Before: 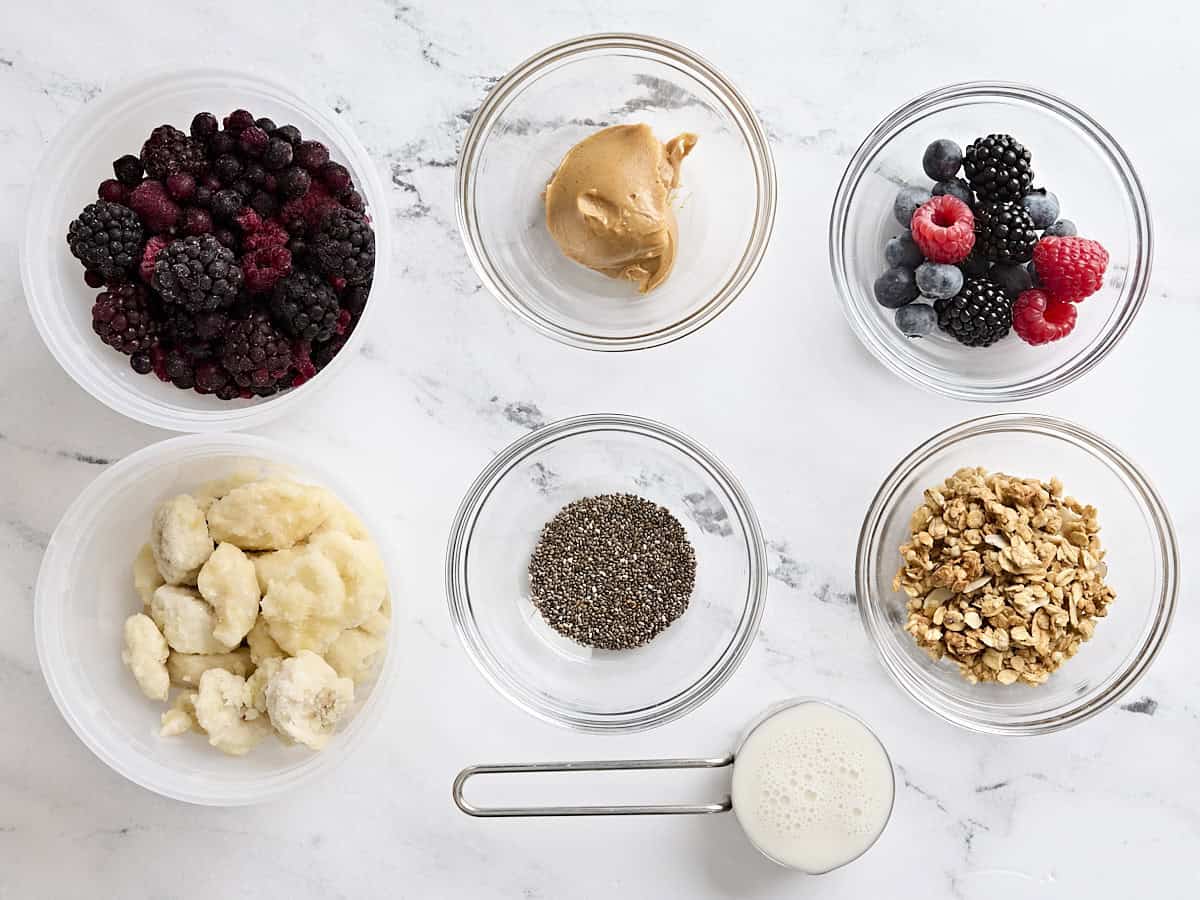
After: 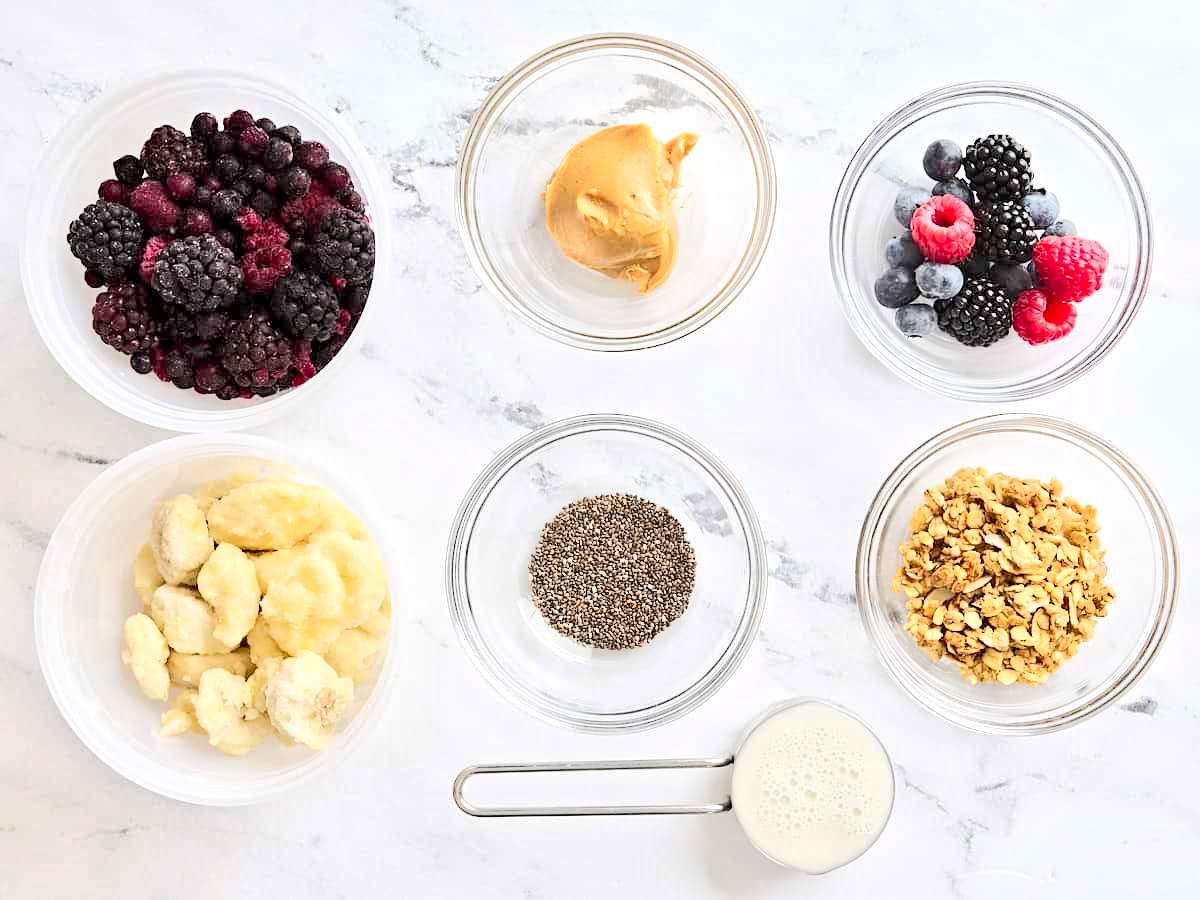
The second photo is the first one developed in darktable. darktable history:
exposure: exposure 0.669 EV, compensate highlight preservation false
global tonemap: drago (1, 100), detail 1
contrast brightness saturation: contrast 0.23, brightness 0.1, saturation 0.29
